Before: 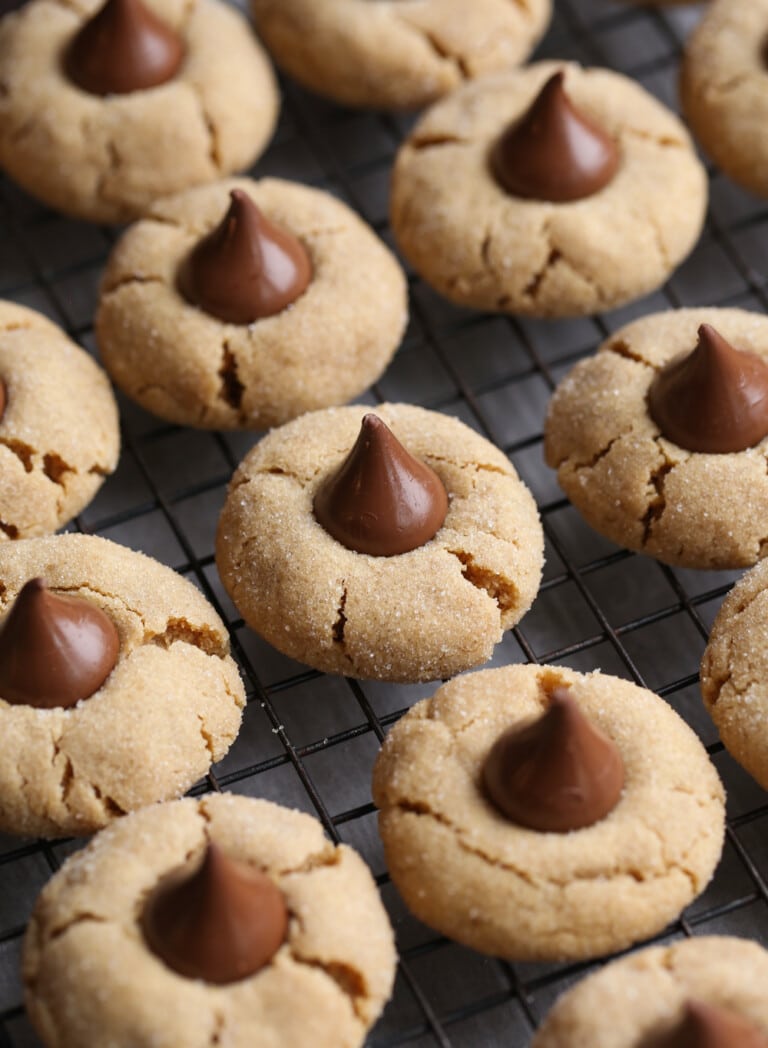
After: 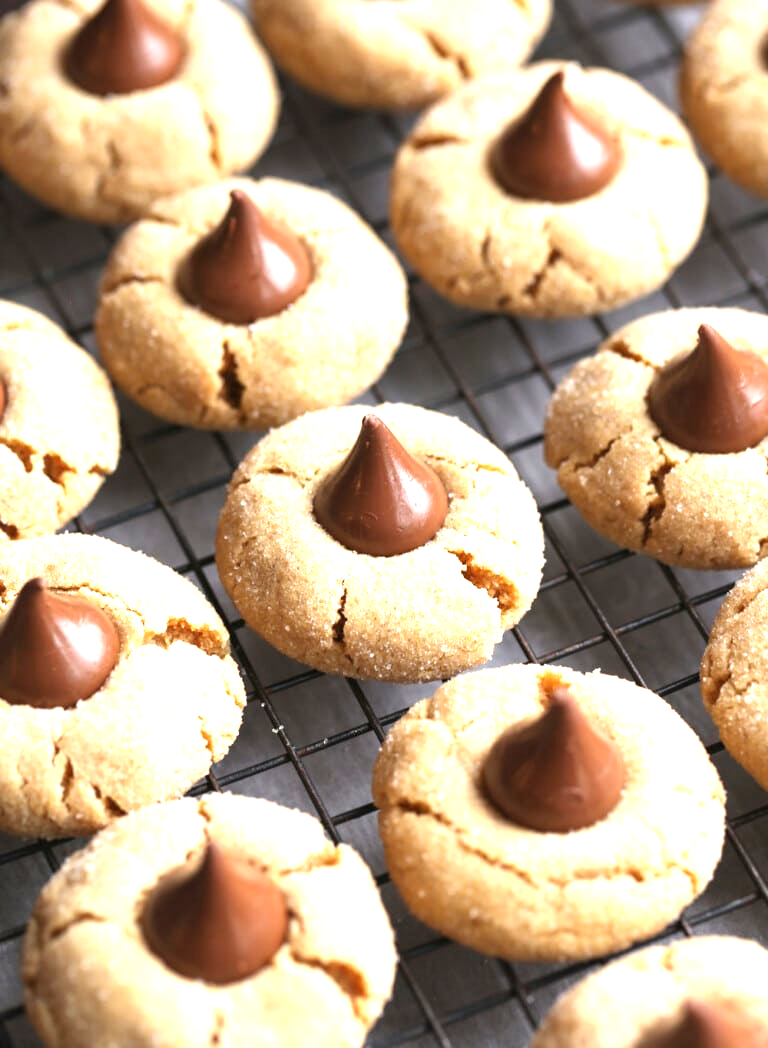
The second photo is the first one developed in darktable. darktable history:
exposure: black level correction 0, exposure 1.439 EV, compensate highlight preservation false
